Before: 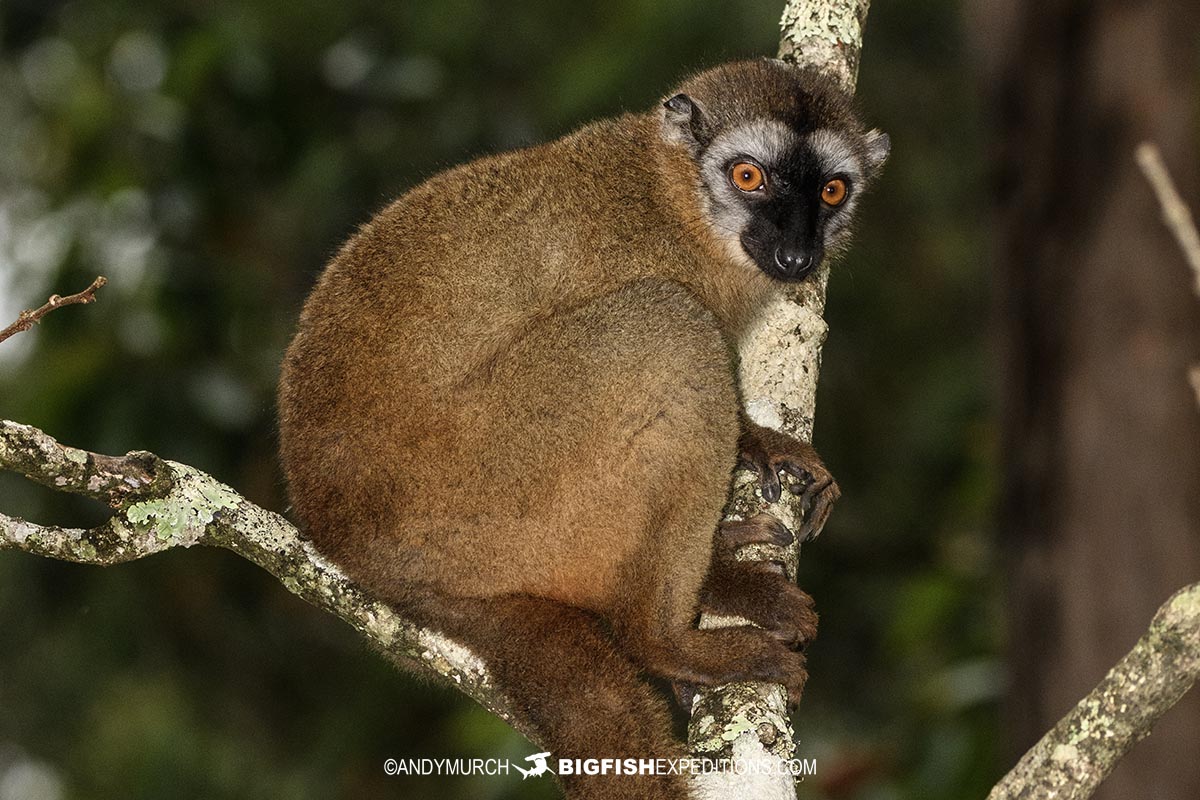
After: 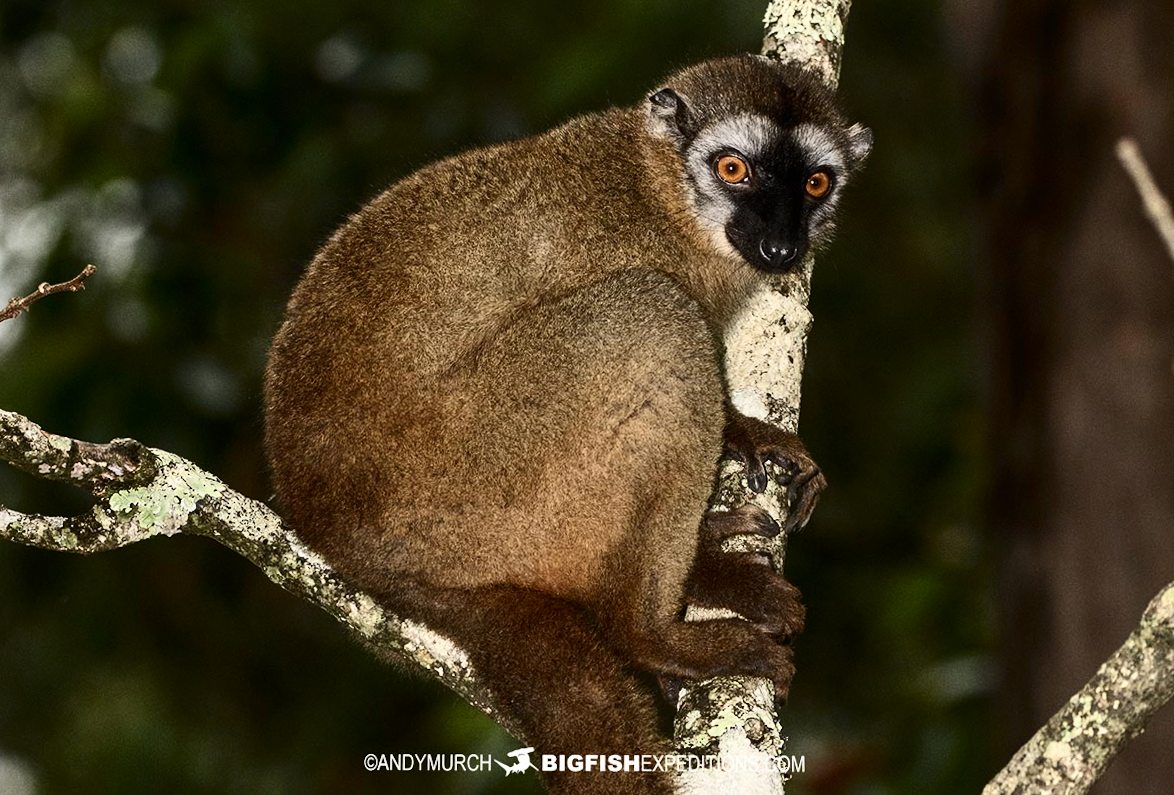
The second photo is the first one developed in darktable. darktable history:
contrast brightness saturation: contrast 0.28
rotate and perspective: rotation 0.226°, lens shift (vertical) -0.042, crop left 0.023, crop right 0.982, crop top 0.006, crop bottom 0.994
